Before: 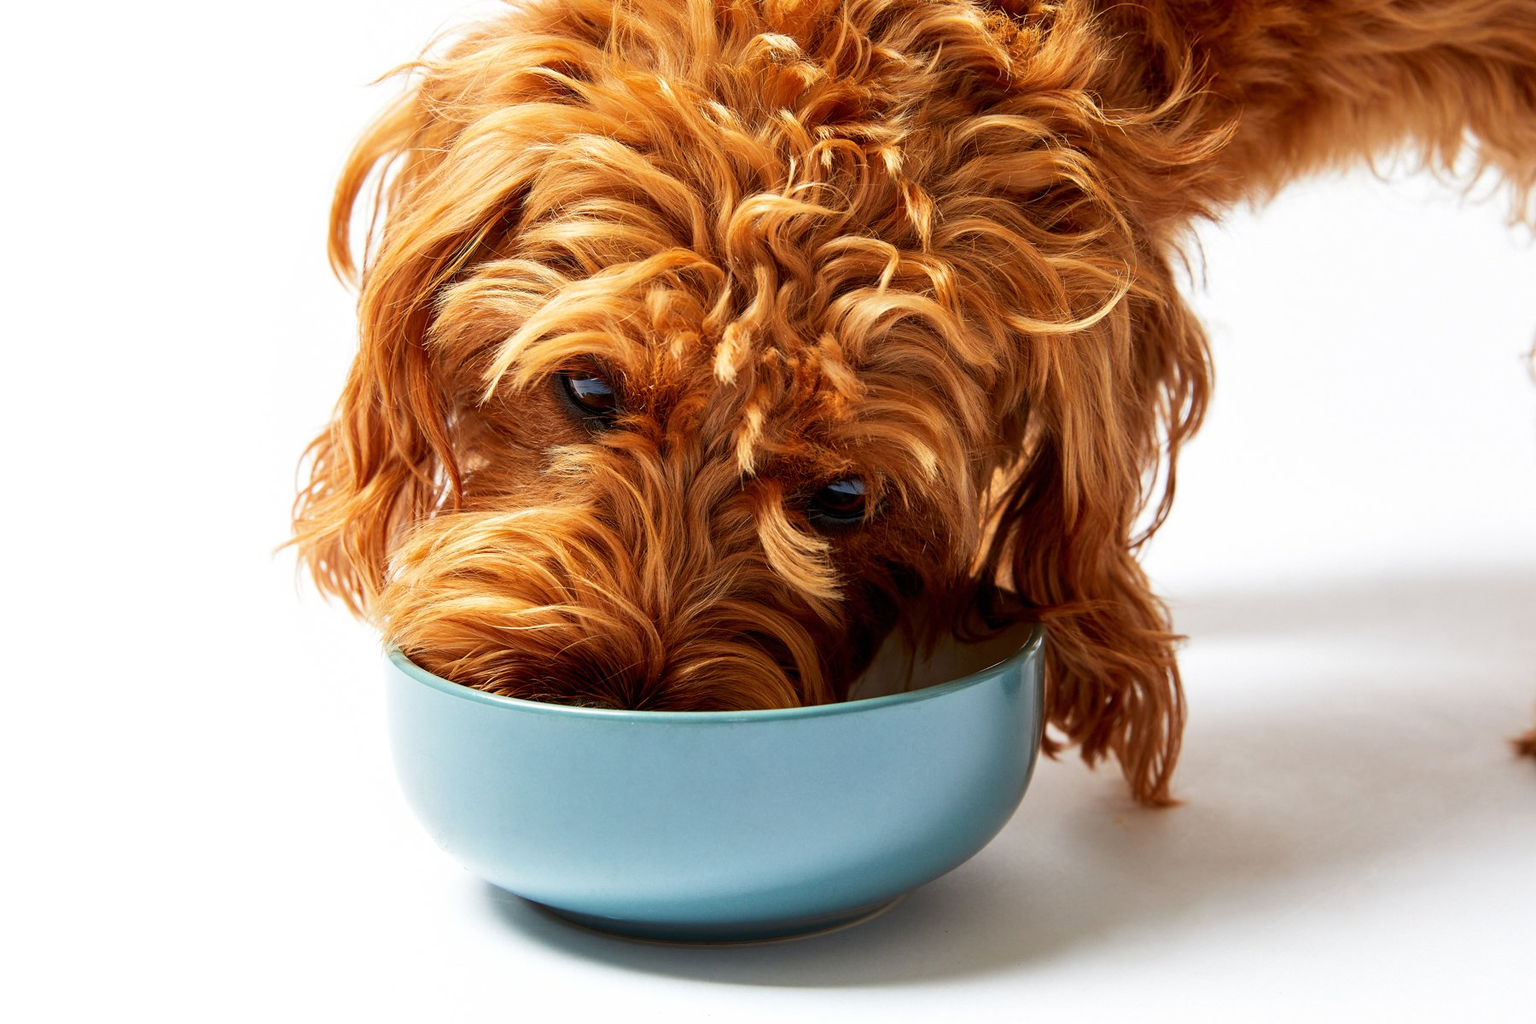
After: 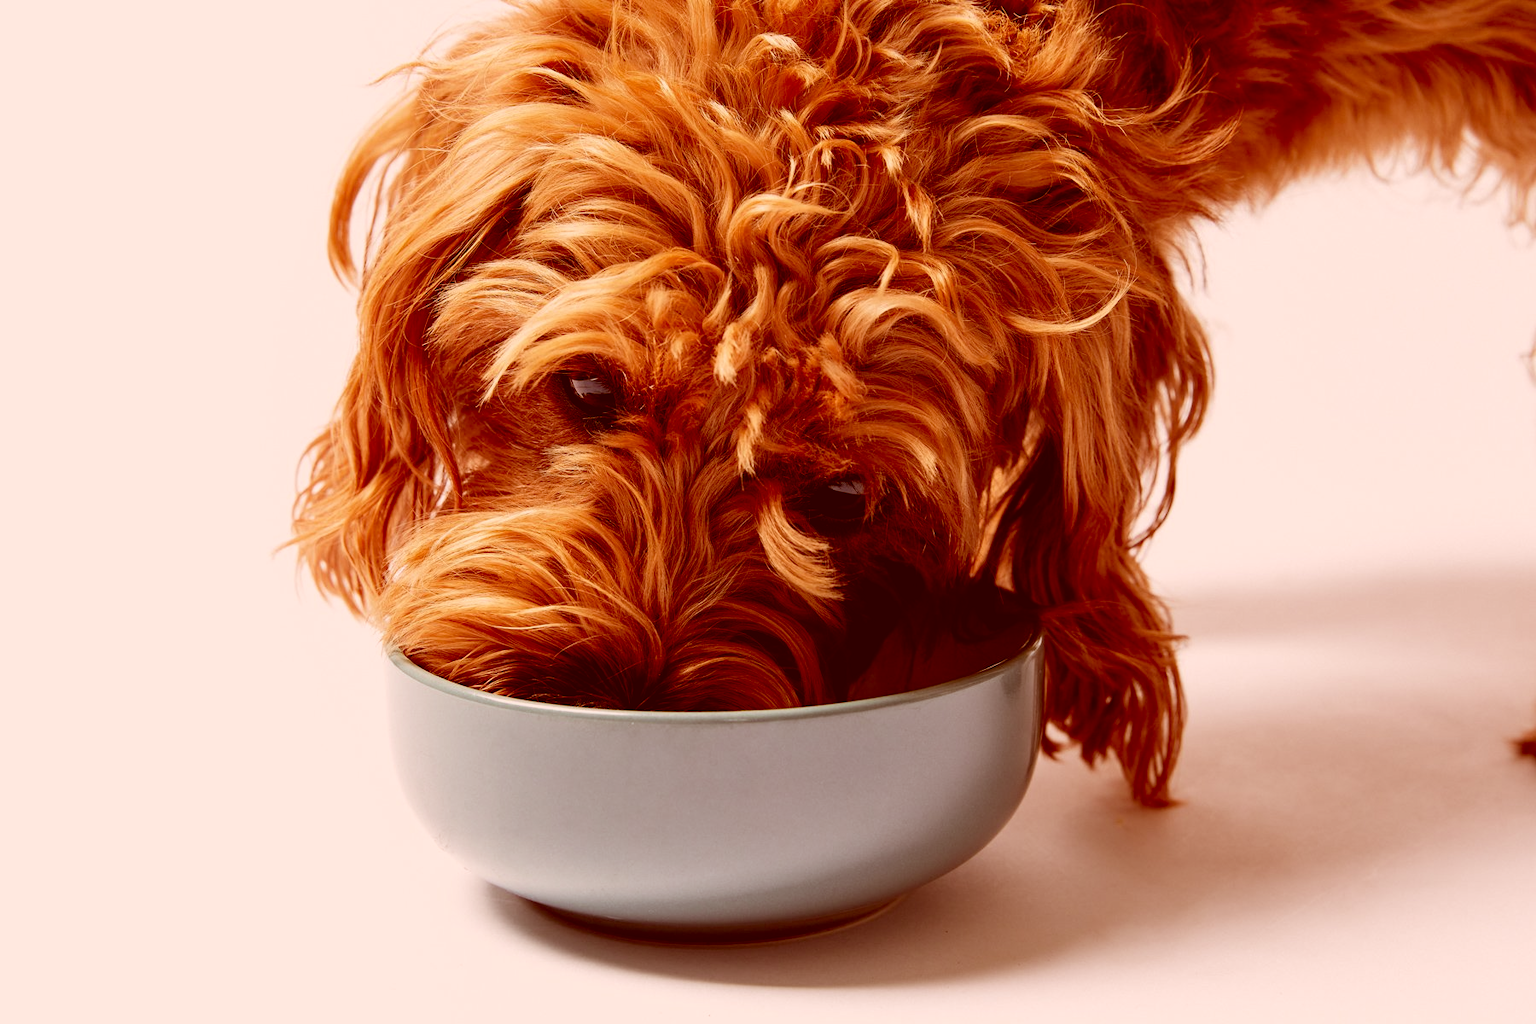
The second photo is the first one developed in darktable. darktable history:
color correction: highlights a* 9.26, highlights b* 8.49, shadows a* 39.88, shadows b* 39.85, saturation 0.791
exposure: black level correction 0.006, exposure -0.222 EV, compensate exposure bias true, compensate highlight preservation false
color calibration: illuminant same as pipeline (D50), adaptation XYZ, x 0.346, y 0.358, temperature 5017.66 K
